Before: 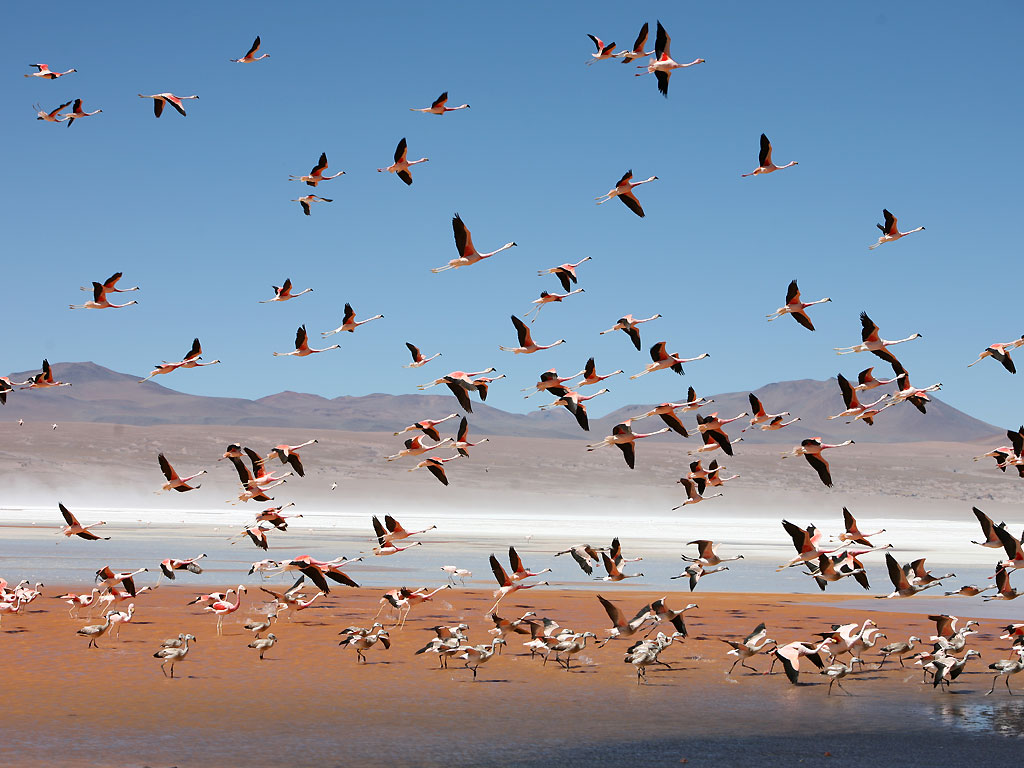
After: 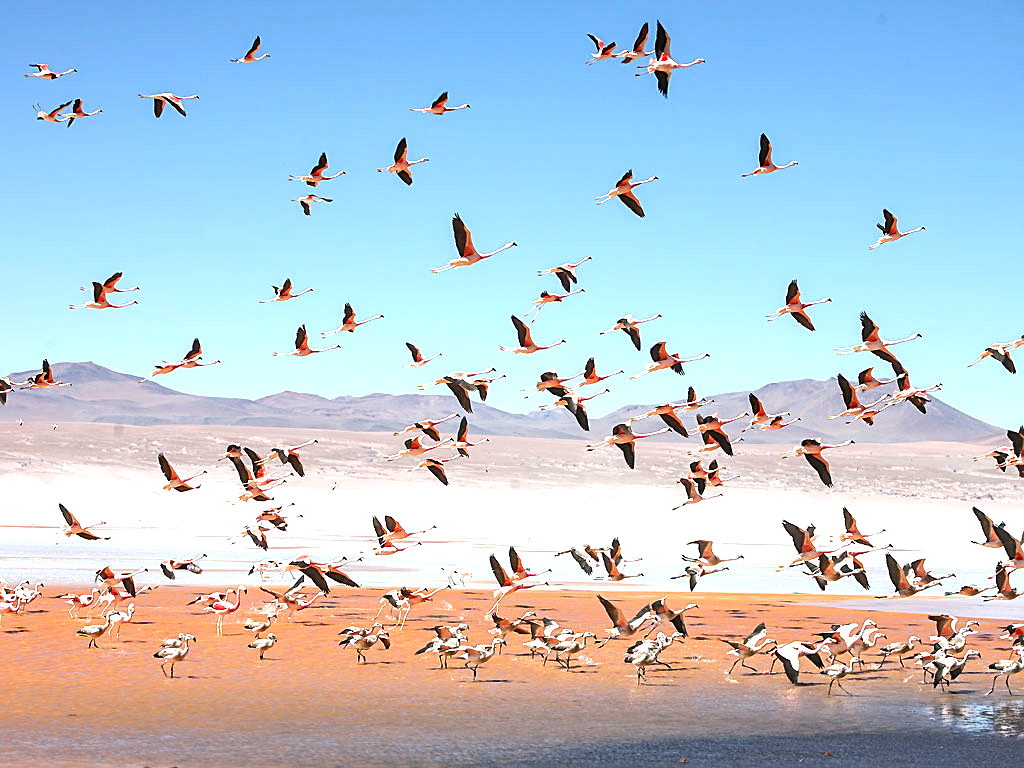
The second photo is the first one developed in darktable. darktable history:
local contrast: on, module defaults
exposure: black level correction 0, exposure 1.1 EV, compensate highlight preservation false
sharpen: on, module defaults
